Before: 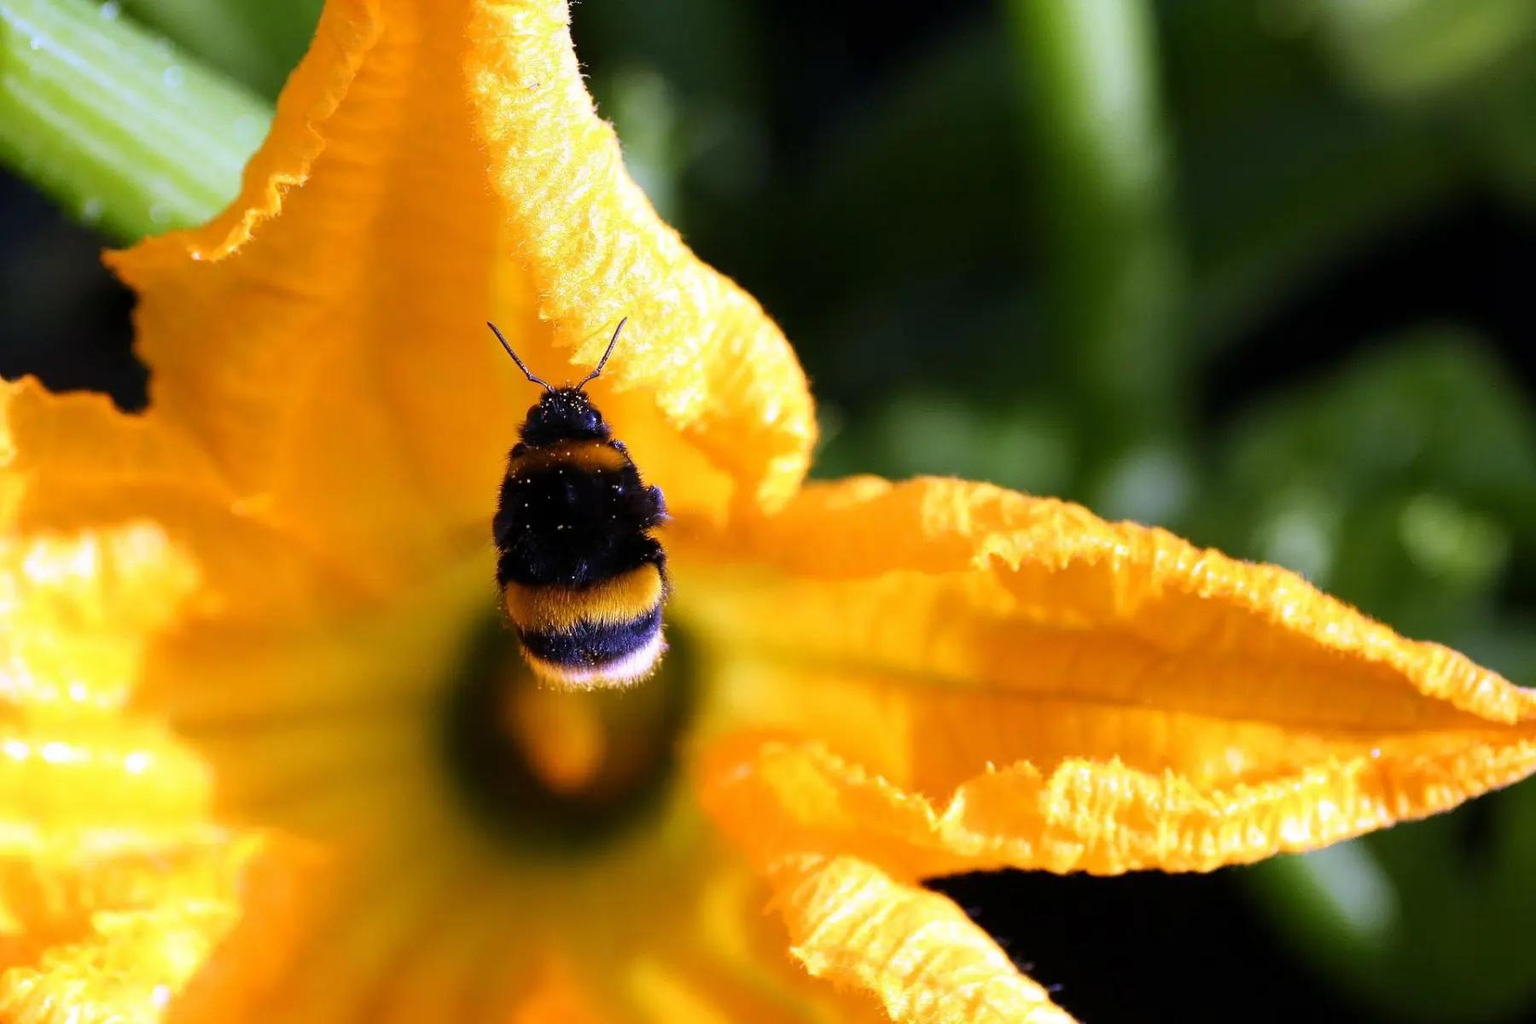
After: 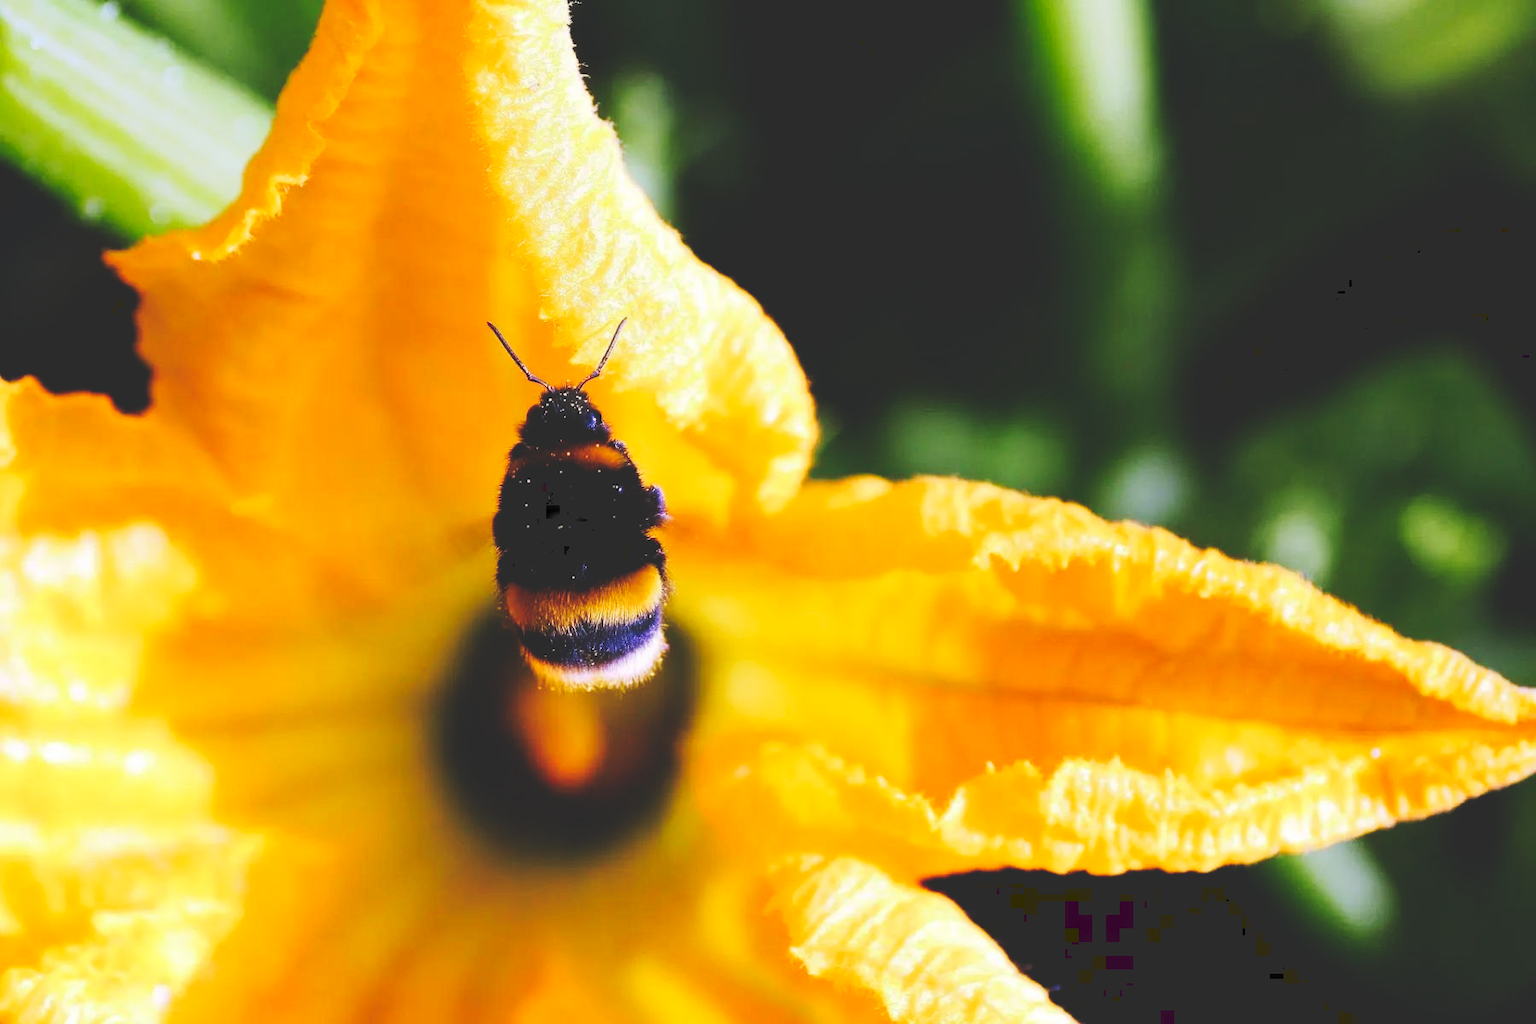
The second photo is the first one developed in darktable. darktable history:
tone curve: curves: ch0 [(0, 0) (0.003, 0.17) (0.011, 0.17) (0.025, 0.17) (0.044, 0.168) (0.069, 0.167) (0.1, 0.173) (0.136, 0.181) (0.177, 0.199) (0.224, 0.226) (0.277, 0.271) (0.335, 0.333) (0.399, 0.419) (0.468, 0.52) (0.543, 0.621) (0.623, 0.716) (0.709, 0.795) (0.801, 0.867) (0.898, 0.914) (1, 1)], preserve colors none
levels: levels [0.018, 0.493, 1]
haze removal: strength -0.1, adaptive false
